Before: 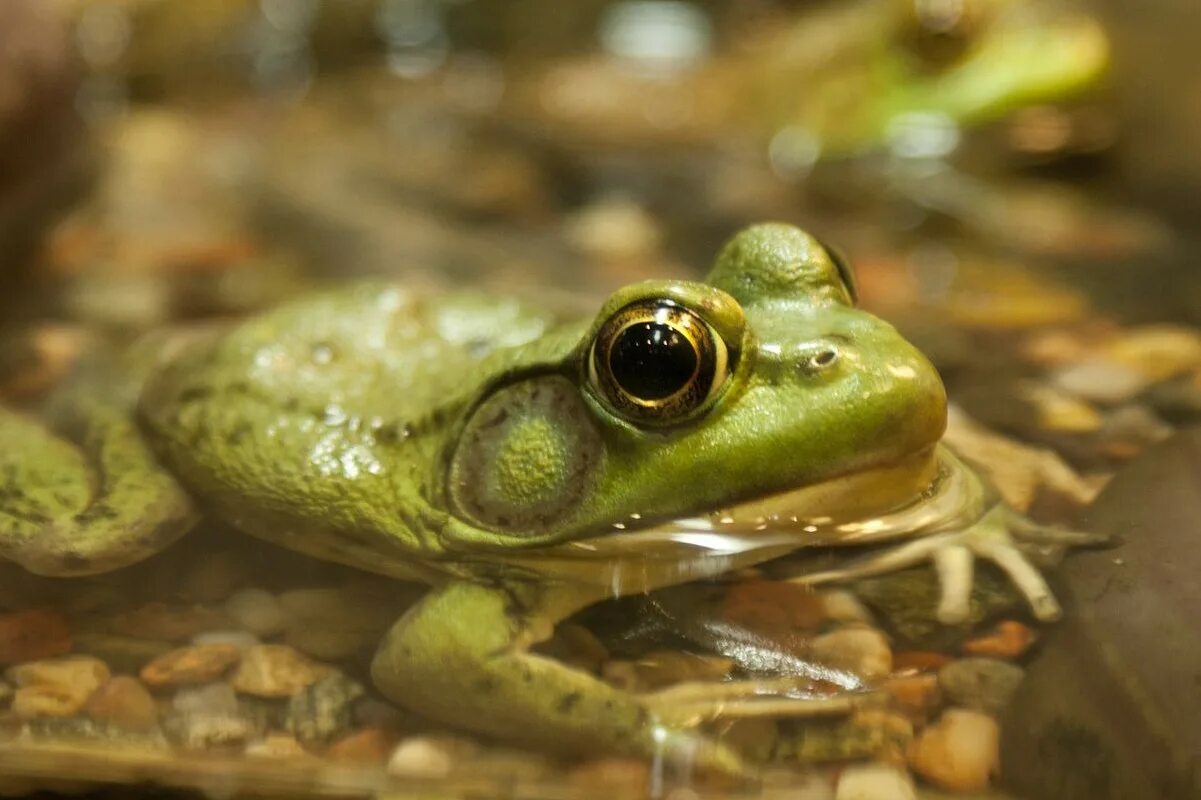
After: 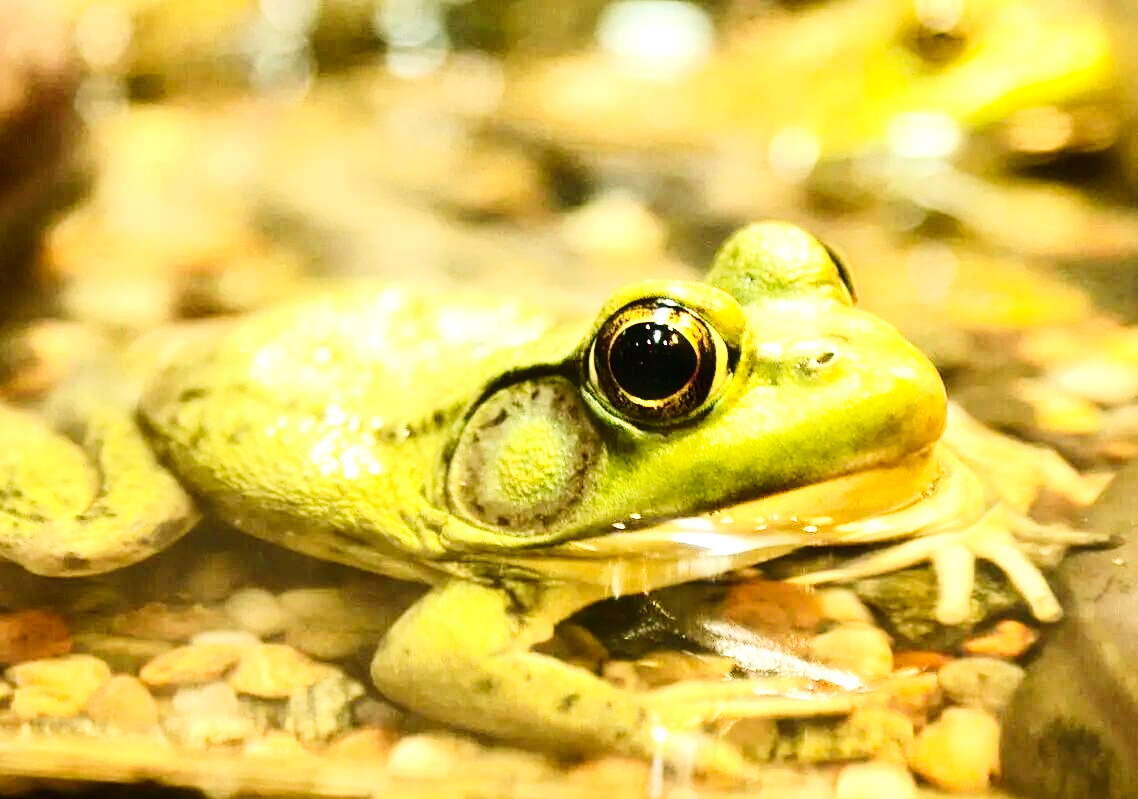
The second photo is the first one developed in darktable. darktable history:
tone curve: curves: ch0 [(0, 0.011) (0.139, 0.106) (0.295, 0.271) (0.499, 0.523) (0.739, 0.782) (0.857, 0.879) (1, 0.967)]; ch1 [(0, 0) (0.272, 0.249) (0.39, 0.379) (0.469, 0.456) (0.495, 0.497) (0.524, 0.53) (0.588, 0.62) (0.725, 0.779) (1, 1)]; ch2 [(0, 0) (0.125, 0.089) (0.35, 0.317) (0.437, 0.42) (0.502, 0.499) (0.533, 0.553) (0.599, 0.638) (1, 1)], preserve colors none
contrast brightness saturation: contrast 0.313, brightness -0.067, saturation 0.173
color calibration: illuminant same as pipeline (D50), adaptation none (bypass), x 0.333, y 0.334, temperature 5016.51 K
crop and rotate: left 0%, right 5.211%
sharpen: amount 0.215
exposure: black level correction 0, exposure 1.751 EV, compensate highlight preservation false
